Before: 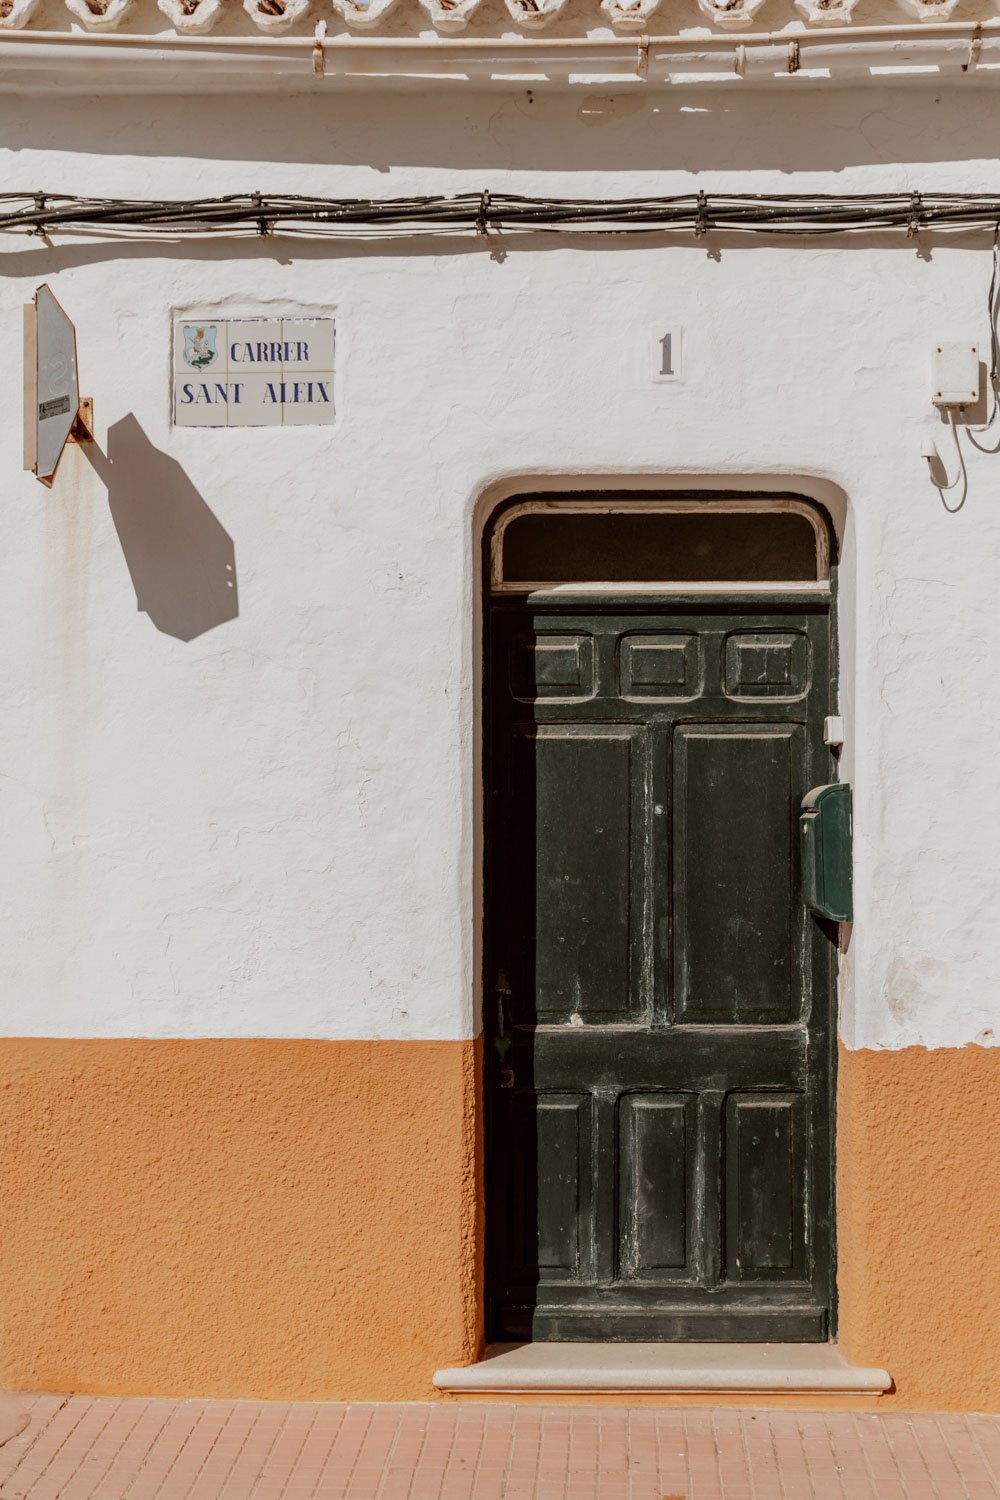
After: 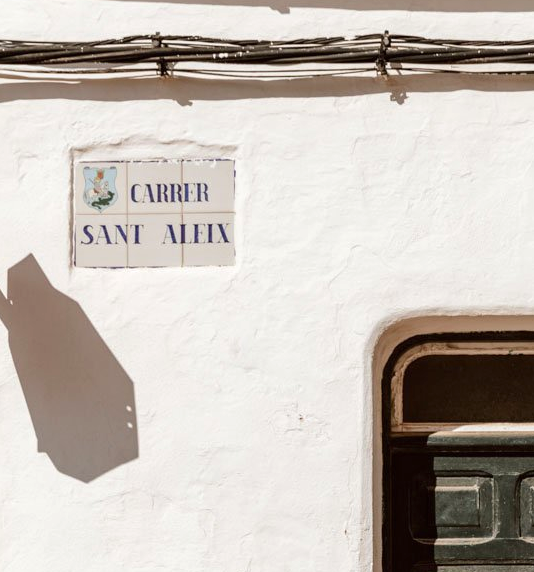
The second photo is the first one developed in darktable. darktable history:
exposure: black level correction 0, exposure 0.498 EV, compensate exposure bias true, compensate highlight preservation false
crop: left 10.071%, top 10.658%, right 36.523%, bottom 51.207%
